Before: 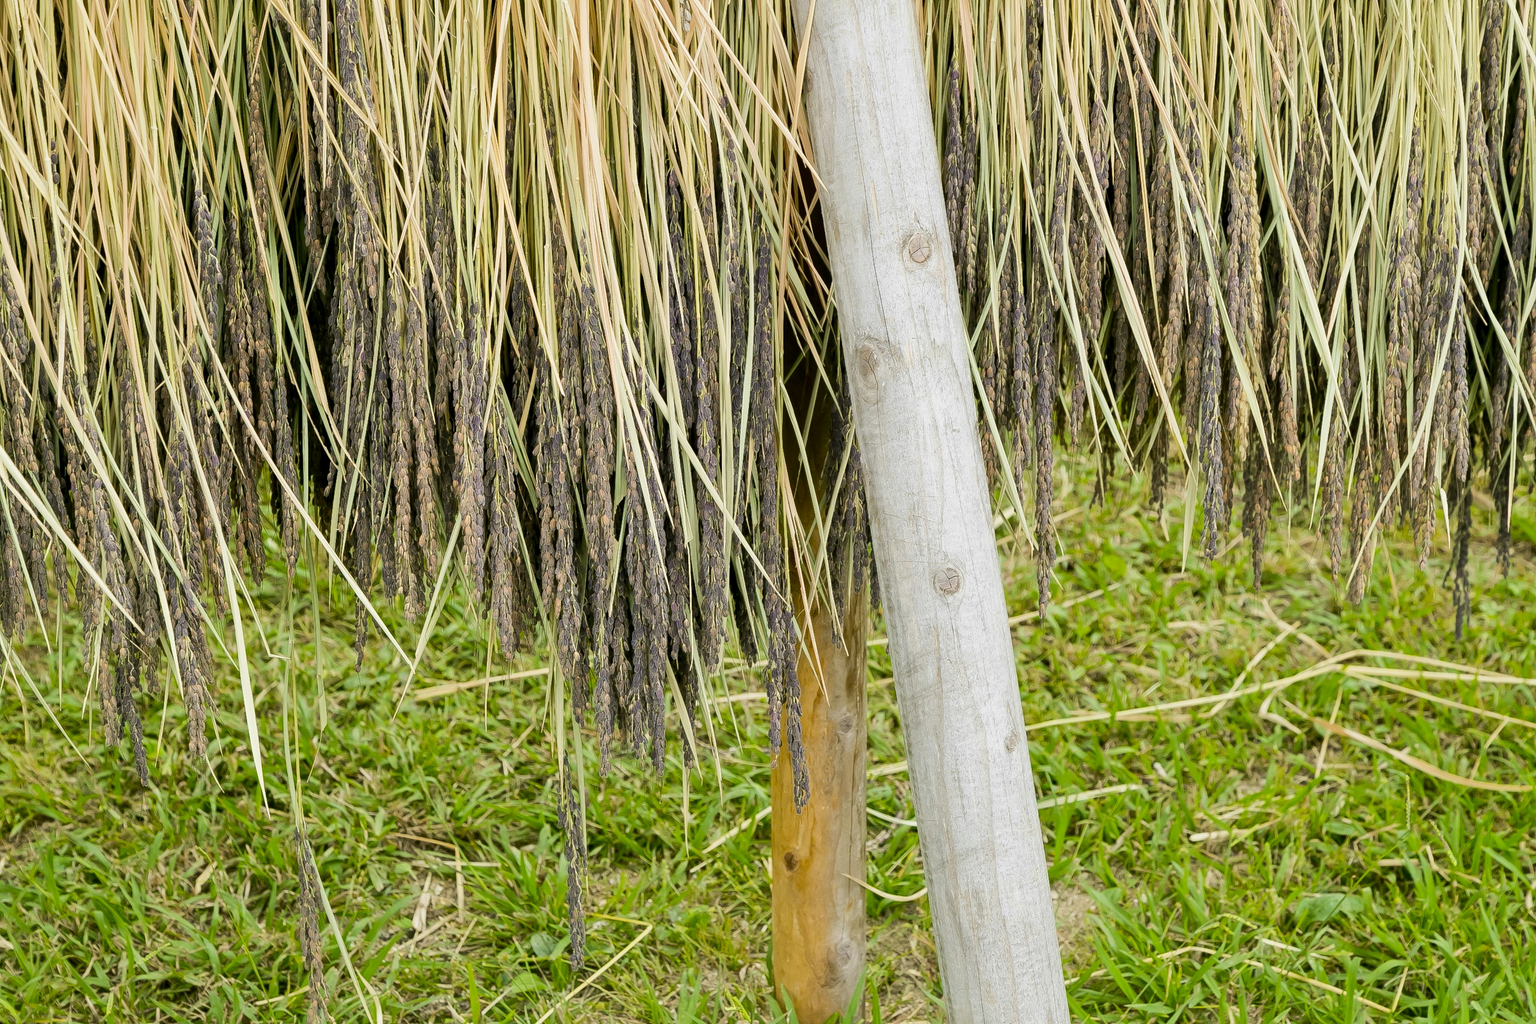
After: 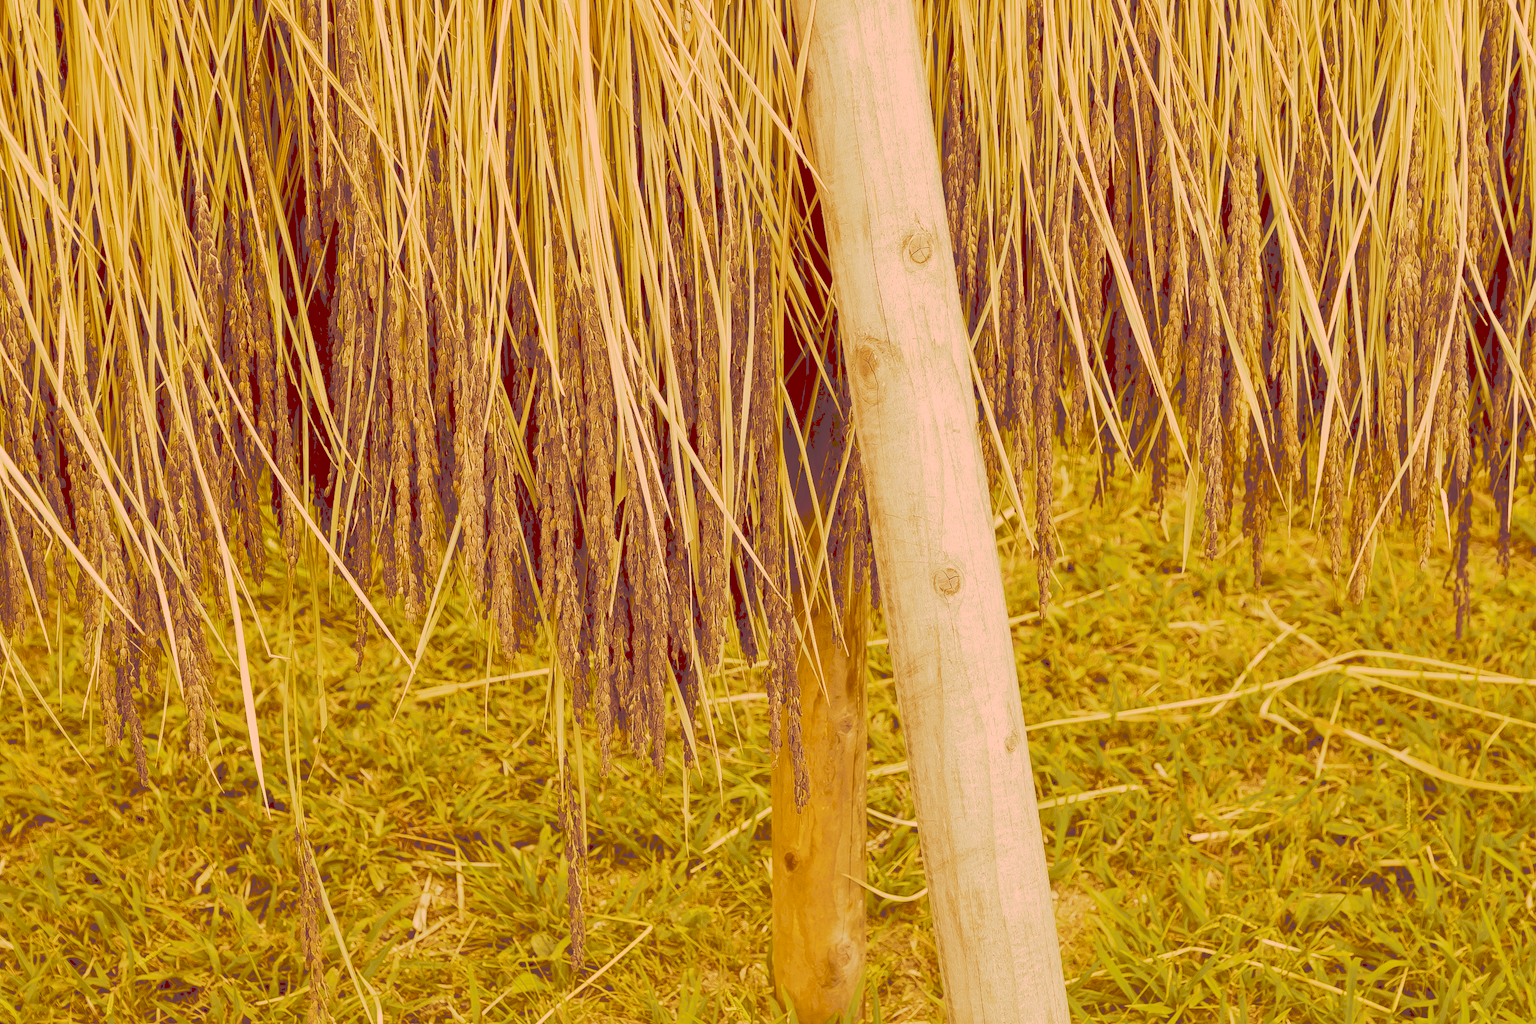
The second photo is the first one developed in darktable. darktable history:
tone curve: curves: ch0 [(0, 0) (0.003, 0.277) (0.011, 0.277) (0.025, 0.279) (0.044, 0.282) (0.069, 0.286) (0.1, 0.289) (0.136, 0.294) (0.177, 0.318) (0.224, 0.345) (0.277, 0.379) (0.335, 0.425) (0.399, 0.481) (0.468, 0.542) (0.543, 0.594) (0.623, 0.662) (0.709, 0.731) (0.801, 0.792) (0.898, 0.851) (1, 1)], preserve colors none
color look up table: target L [93.98, 82.45, 83.33, 79.95, 73.05, 59.9, 60.88, 41.02, 26.42, 15.73, 87.89, 83.14, 82.41, 76.34, 69, 58.24, 54.42, 52.77, 38.58, 35.72, 29.5, 16.08, 11.24, 95.76, 84.92, 85.97, 65.71, 76.08, 56.05, 59.71, 49.65, 73.84, 48.6, 61.3, 37.9, 35.01, 44.6, 23.47, 20.66, 13.81, 90.53, 91.58, 79.36, 82.57, 72.14, 57.02, 61.67, 51.62, 33.46], target a [14.15, -21.17, -17.49, -2.23, -5.724, -5.522, 16.84, 6.585, 30.2, 37.81, 14.11, 17.35, 15.7, 33.98, 34.08, 56, 72.49, 37.58, 46.36, 67.15, 47.62, 57.31, 48.13, 15.81, 23.4, 22.85, 51.83, 37.64, 71.43, 32.67, 28.92, 35.48, 62.75, 35.08, 58.57, 34.02, 54.63, 34.09, 56.65, 52.92, 14.39, -0.051, 4.908, 14.83, 15.58, 9.443, 26.73, 25.64, 23.82], target b [50.52, 62.34, 103.86, 51.93, 93.03, 74.37, 104.17, 70.31, 45.32, 26.96, 82.19, 70.35, 46.3, 42.05, 115.95, 99.71, 92.95, 90.27, 65.94, 61.35, 50.64, 27.53, 19.23, 24.93, 22.73, 15.18, 24.45, 7.718, 29.95, 30, 59.47, 0.671, 51.52, 4.43, 42.09, 59.62, 4.487, 40.19, 34.92, 23.51, 26.84, 23.69, 28.37, 12.81, 39.25, 44.65, 20.94, 33.34, 57.2], num patches 49
